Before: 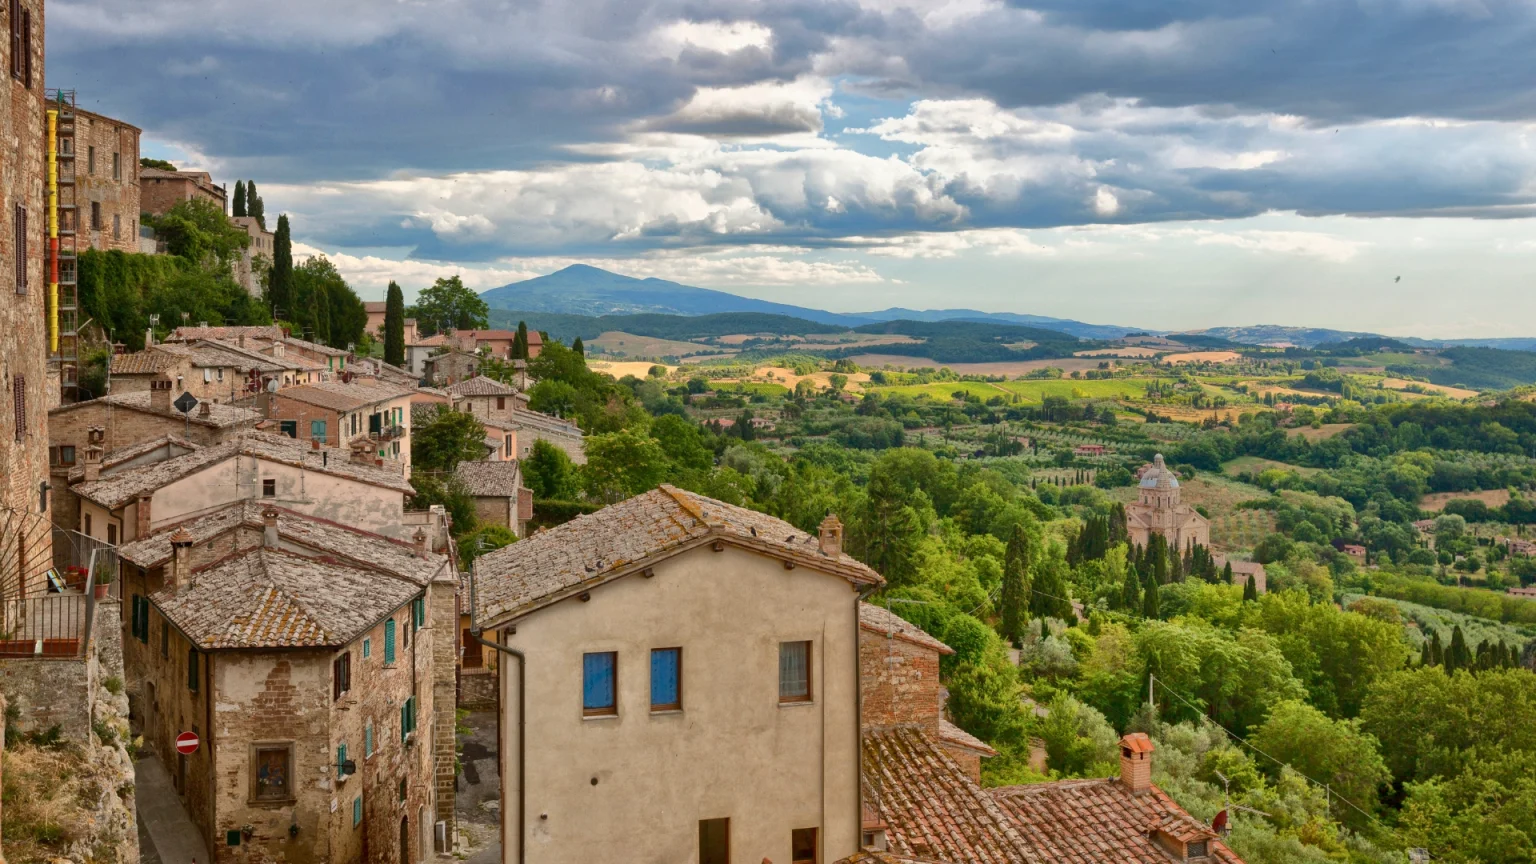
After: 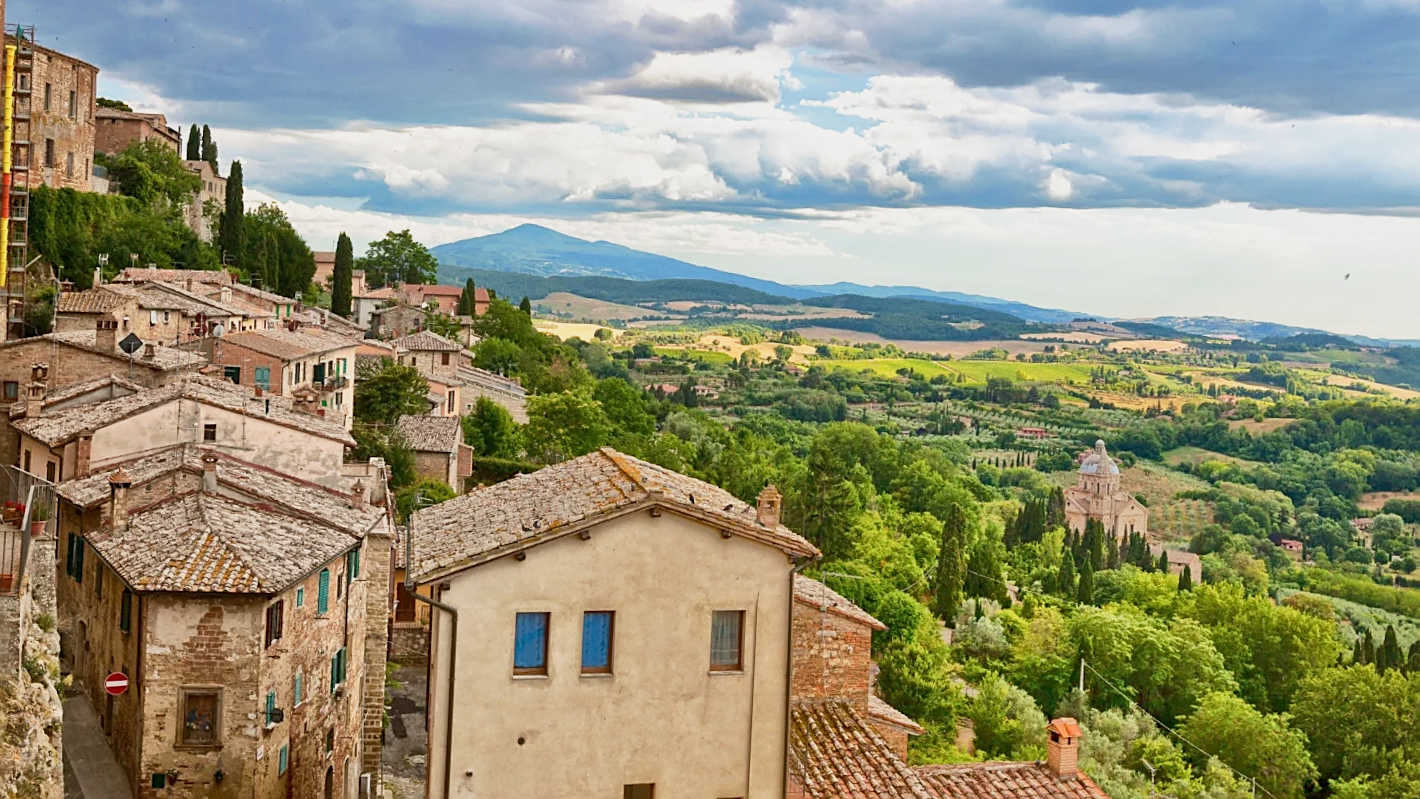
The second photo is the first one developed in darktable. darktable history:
crop and rotate: angle -2.66°
sharpen: on, module defaults
base curve: curves: ch0 [(0, 0) (0.088, 0.125) (0.176, 0.251) (0.354, 0.501) (0.613, 0.749) (1, 0.877)], preserve colors none
